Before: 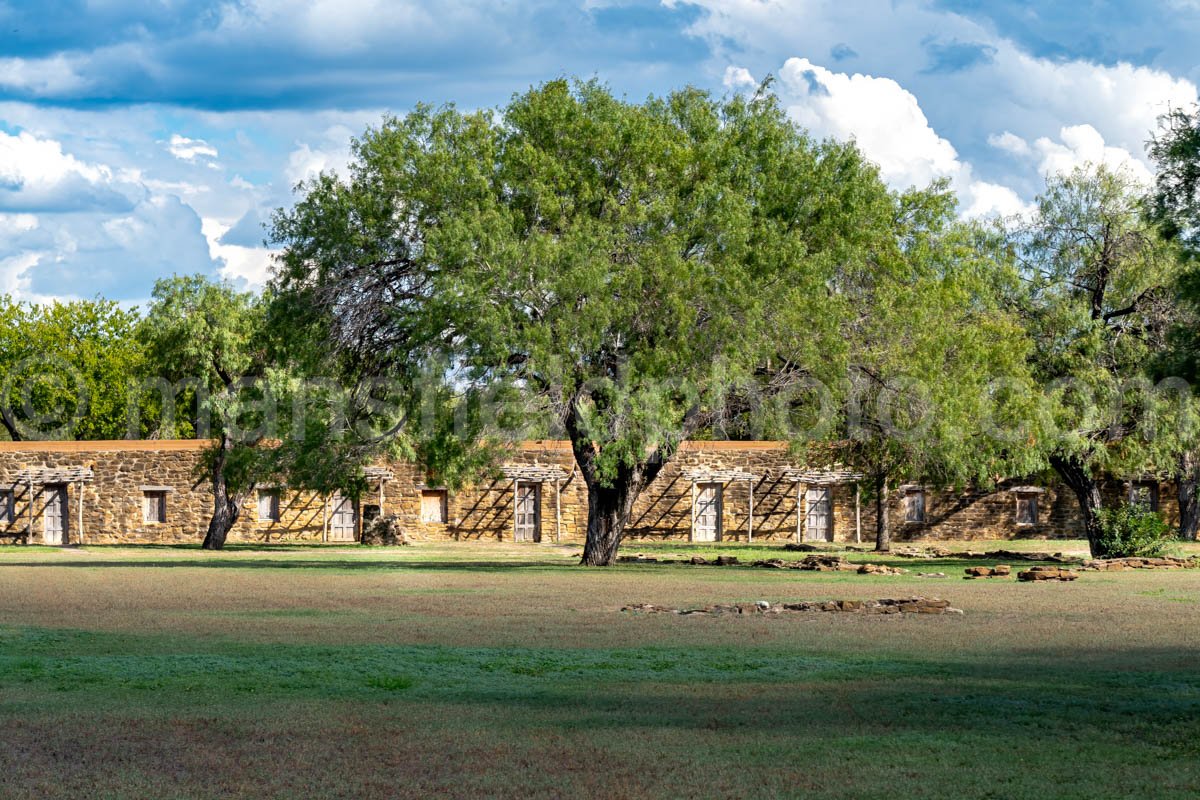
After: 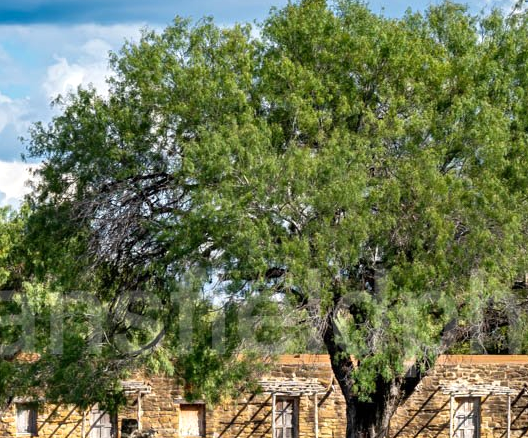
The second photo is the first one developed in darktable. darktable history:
crop: left 20.248%, top 10.86%, right 35.675%, bottom 34.321%
shadows and highlights: radius 171.16, shadows 27, white point adjustment 3.13, highlights -67.95, soften with gaussian
